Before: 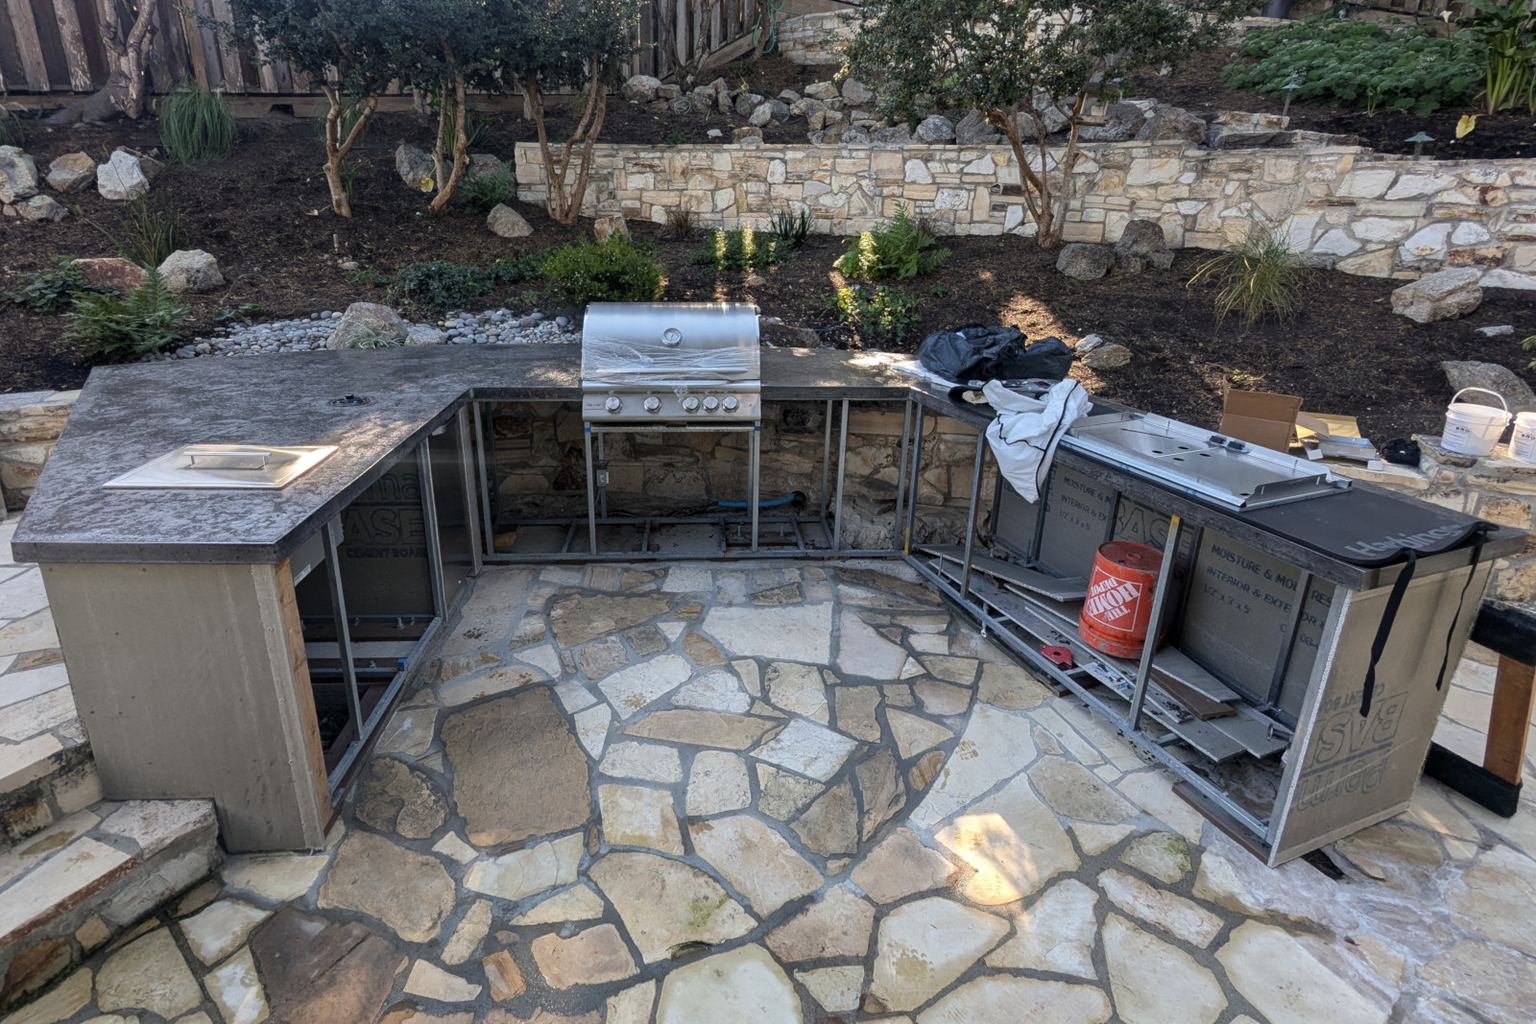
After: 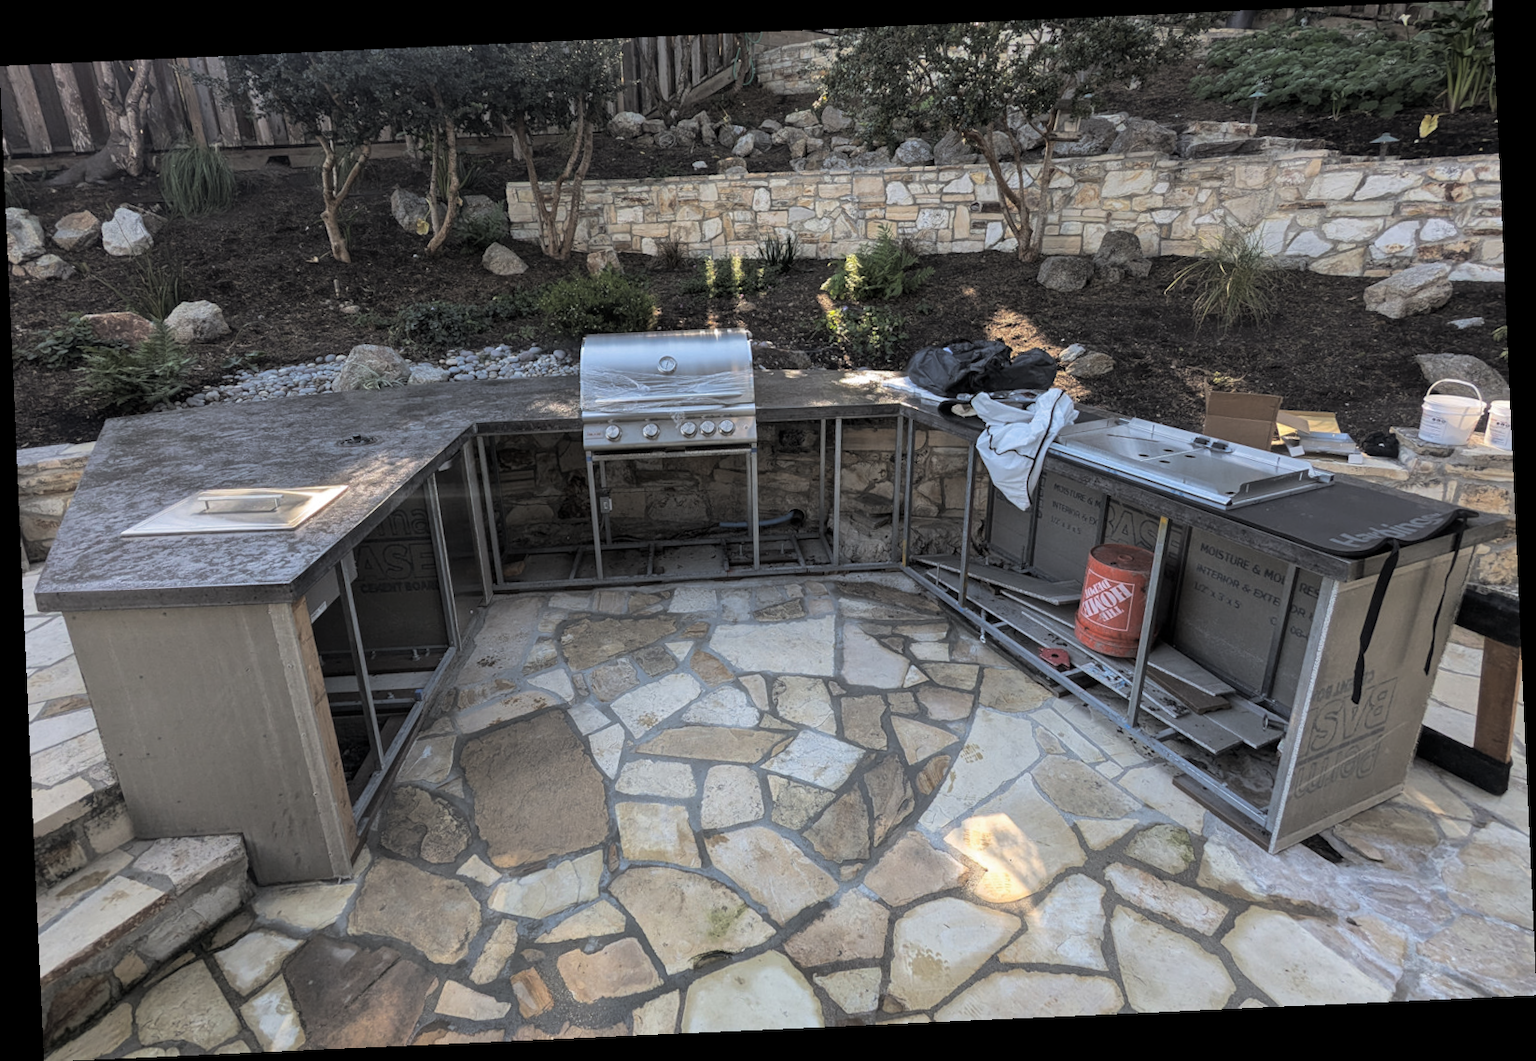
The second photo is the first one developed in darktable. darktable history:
rotate and perspective: rotation -2.56°, automatic cropping off
split-toning: shadows › hue 36°, shadows › saturation 0.05, highlights › hue 10.8°, highlights › saturation 0.15, compress 40%
